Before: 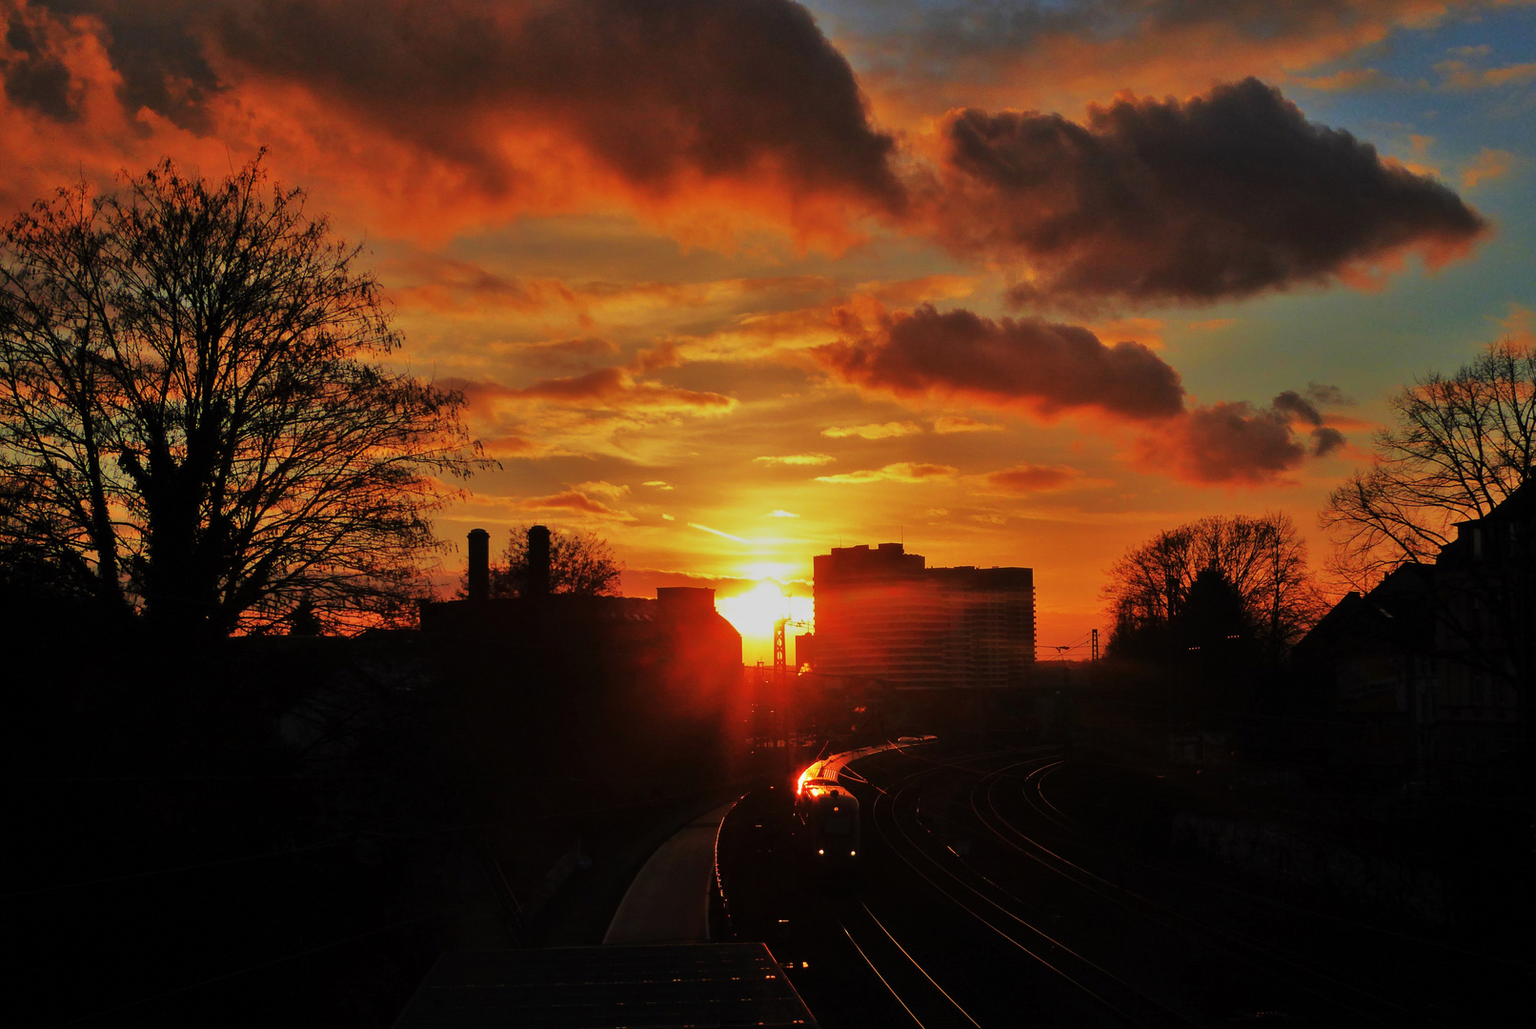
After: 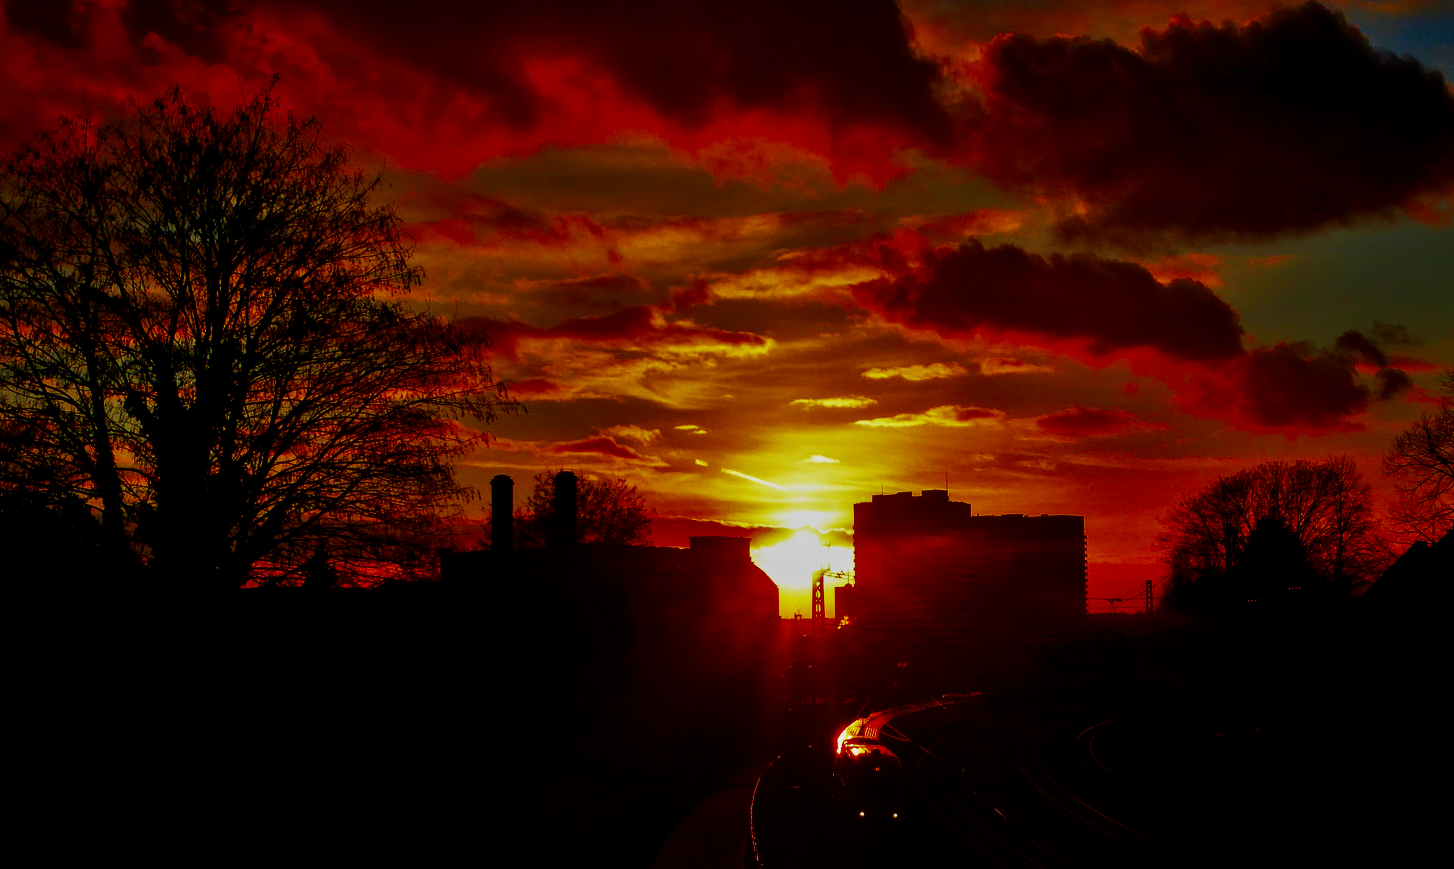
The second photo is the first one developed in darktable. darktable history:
velvia: on, module defaults
local contrast: on, module defaults
tone equalizer: on, module defaults
contrast brightness saturation: brightness -0.526
crop: top 7.442%, right 9.745%, bottom 12.077%
base curve: curves: ch0 [(0, 0) (0.257, 0.25) (0.482, 0.586) (0.757, 0.871) (1, 1)], preserve colors none
